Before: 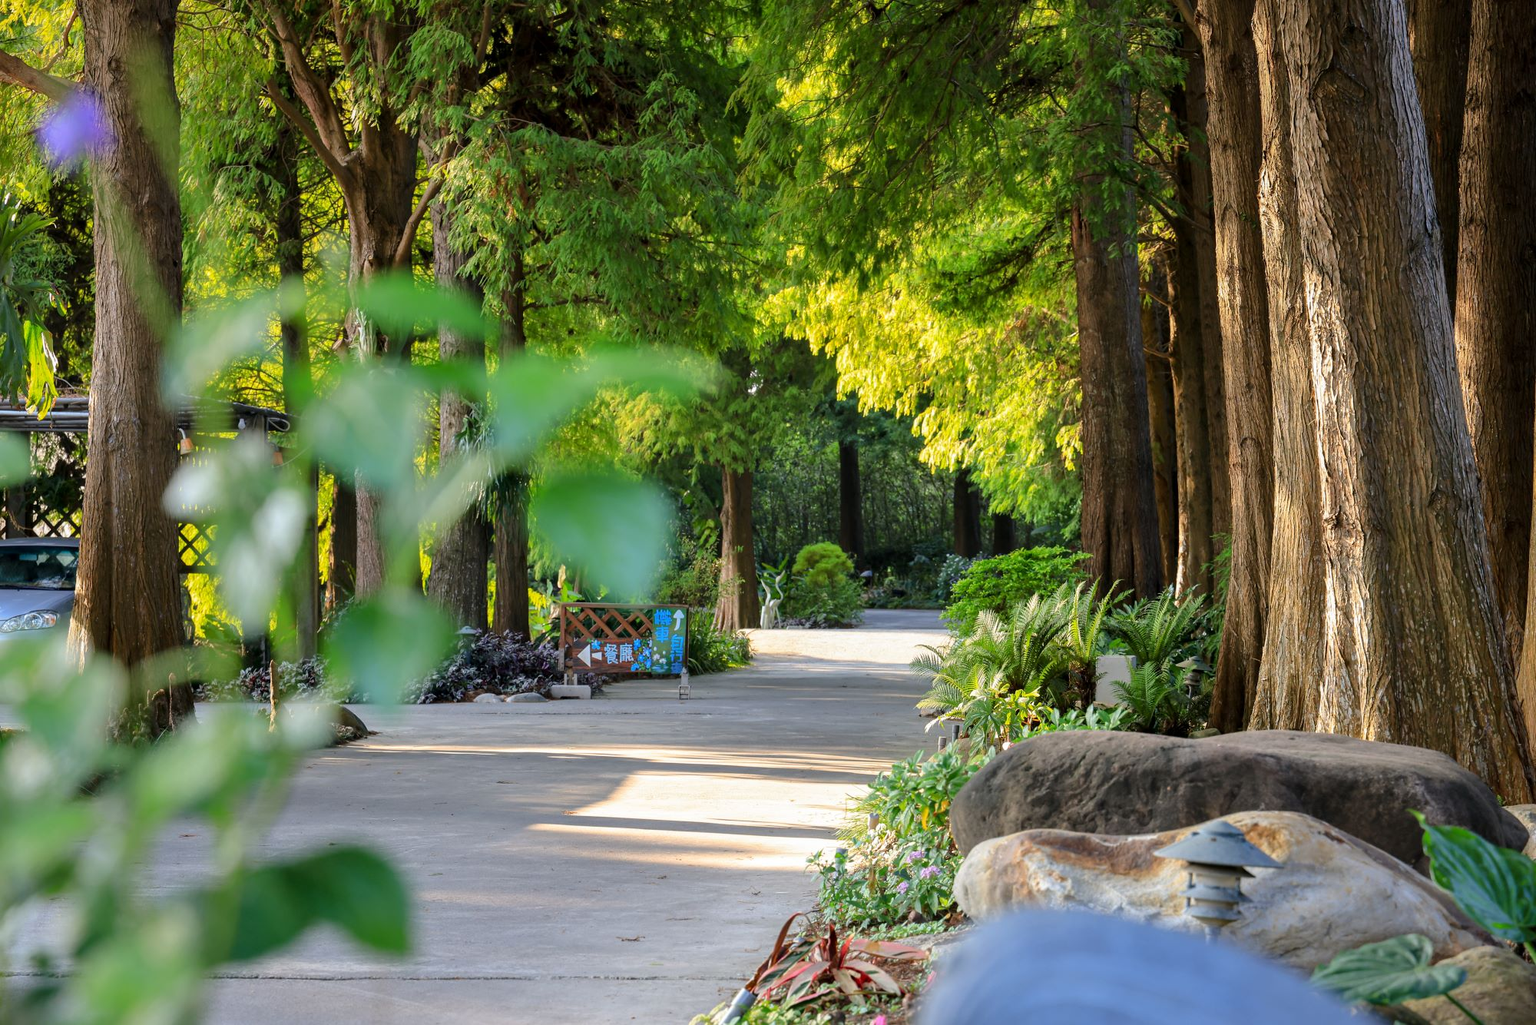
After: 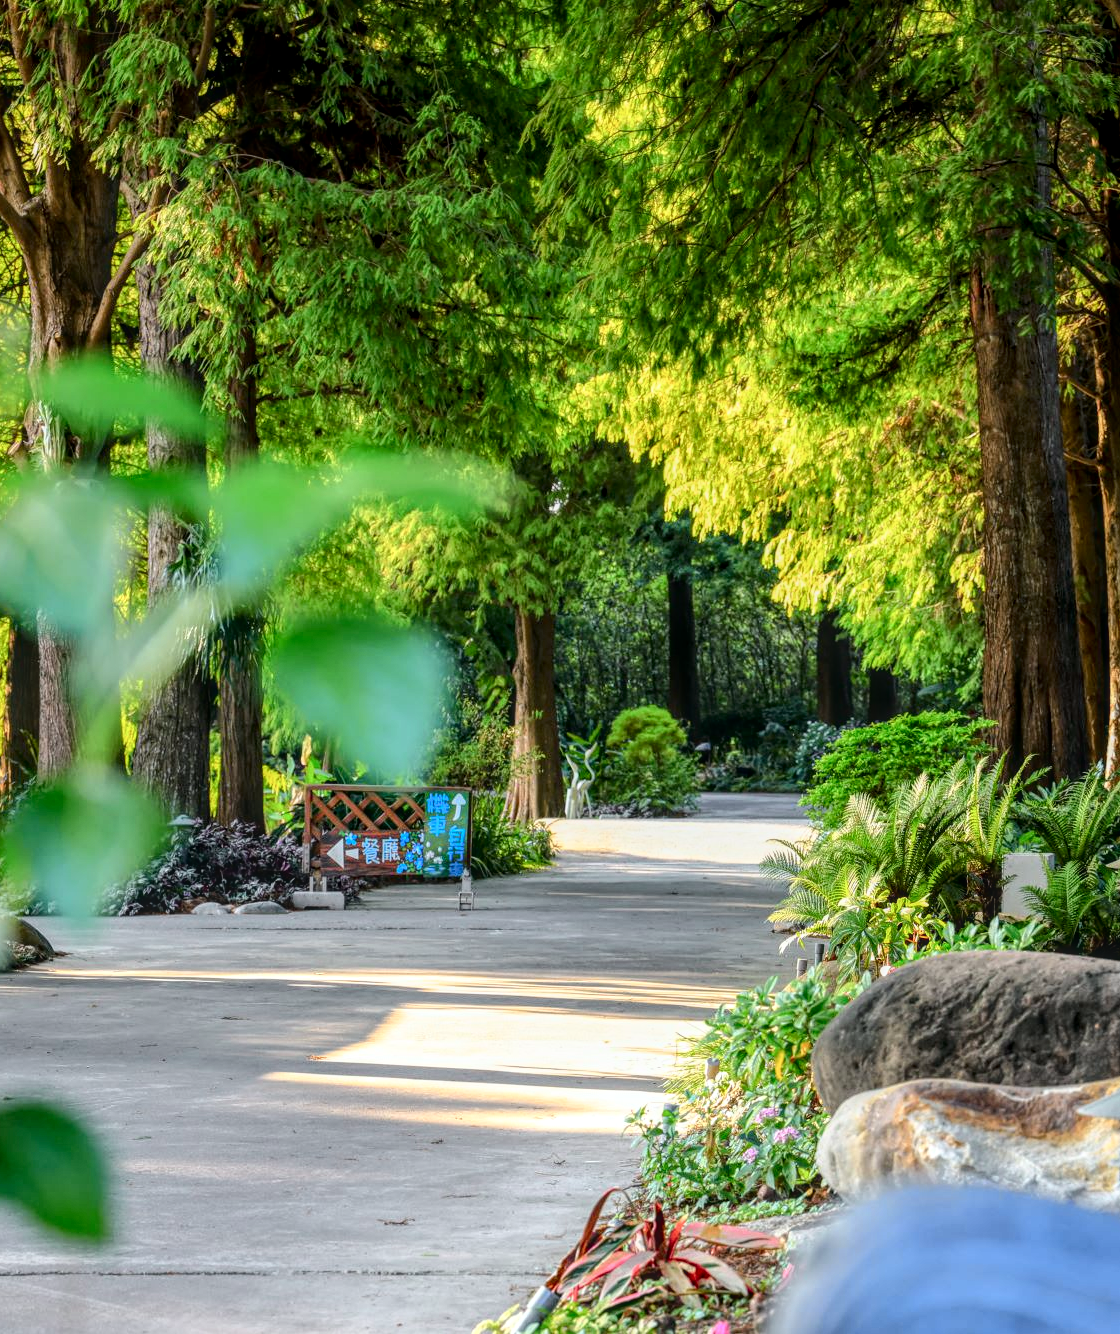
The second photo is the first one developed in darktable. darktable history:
tone curve: curves: ch0 [(0, 0) (0.035, 0.011) (0.133, 0.076) (0.285, 0.265) (0.491, 0.541) (0.617, 0.693) (0.704, 0.77) (0.794, 0.865) (0.895, 0.938) (1, 0.976)]; ch1 [(0, 0) (0.318, 0.278) (0.444, 0.427) (0.502, 0.497) (0.543, 0.547) (0.601, 0.641) (0.746, 0.764) (1, 1)]; ch2 [(0, 0) (0.316, 0.292) (0.381, 0.37) (0.423, 0.448) (0.476, 0.482) (0.502, 0.5) (0.543, 0.547) (0.587, 0.613) (0.642, 0.672) (0.704, 0.727) (0.865, 0.827) (1, 0.951)], color space Lab, independent channels, preserve colors none
crop: left 21.266%, right 22.692%
local contrast: highlights 76%, shadows 55%, detail 177%, midtone range 0.206
